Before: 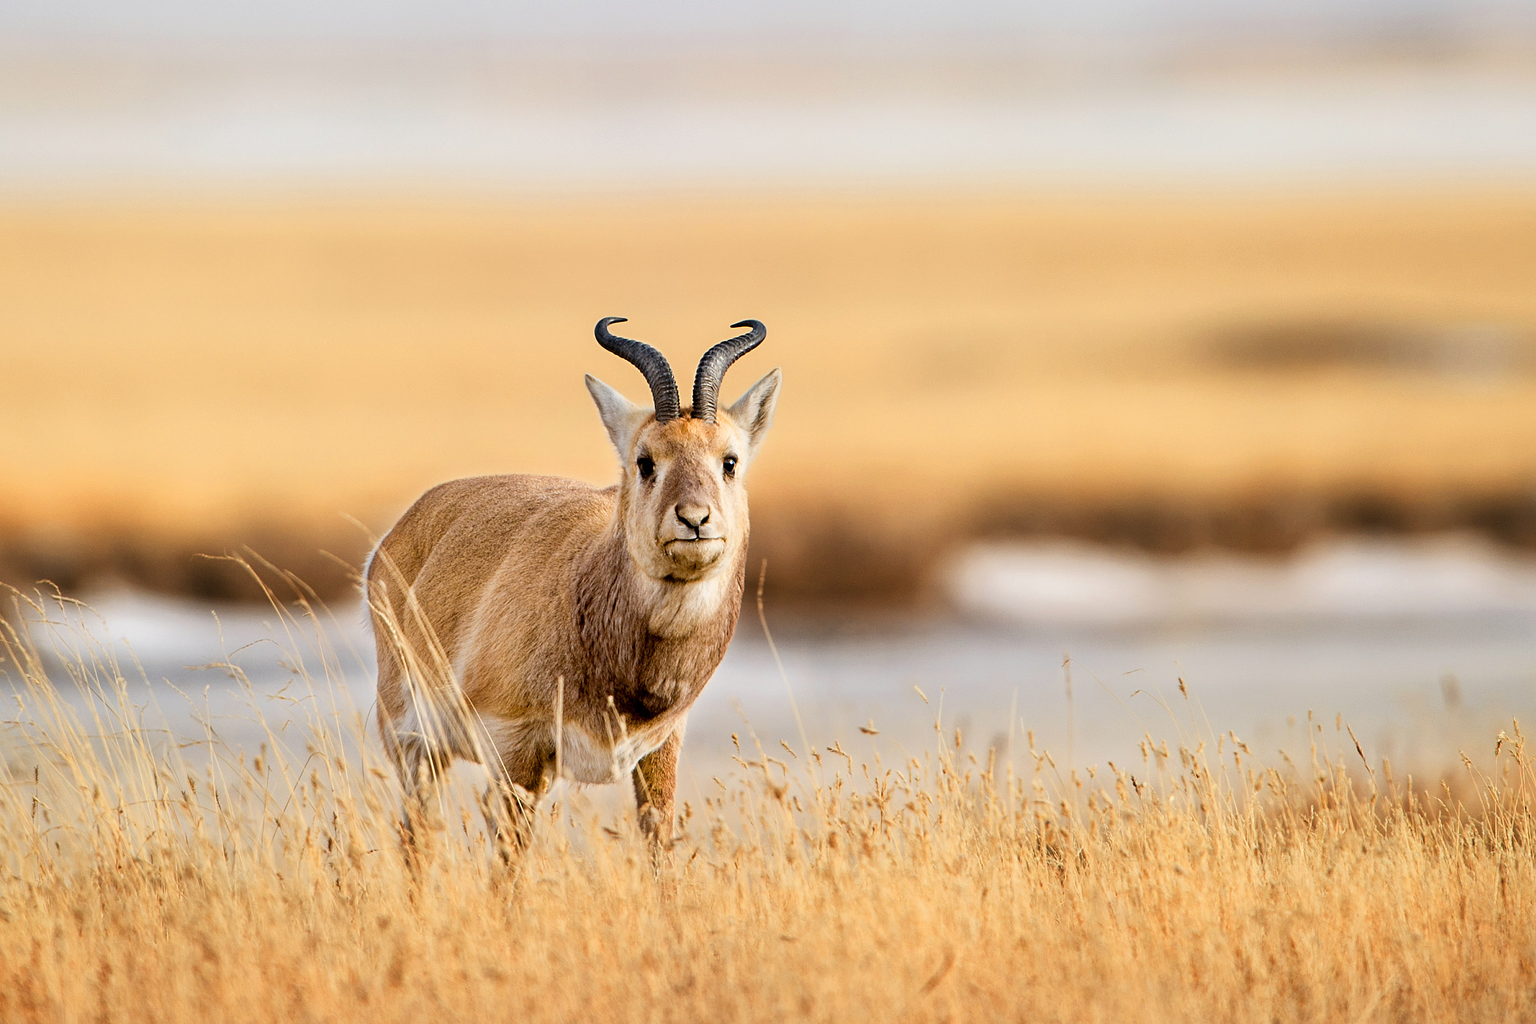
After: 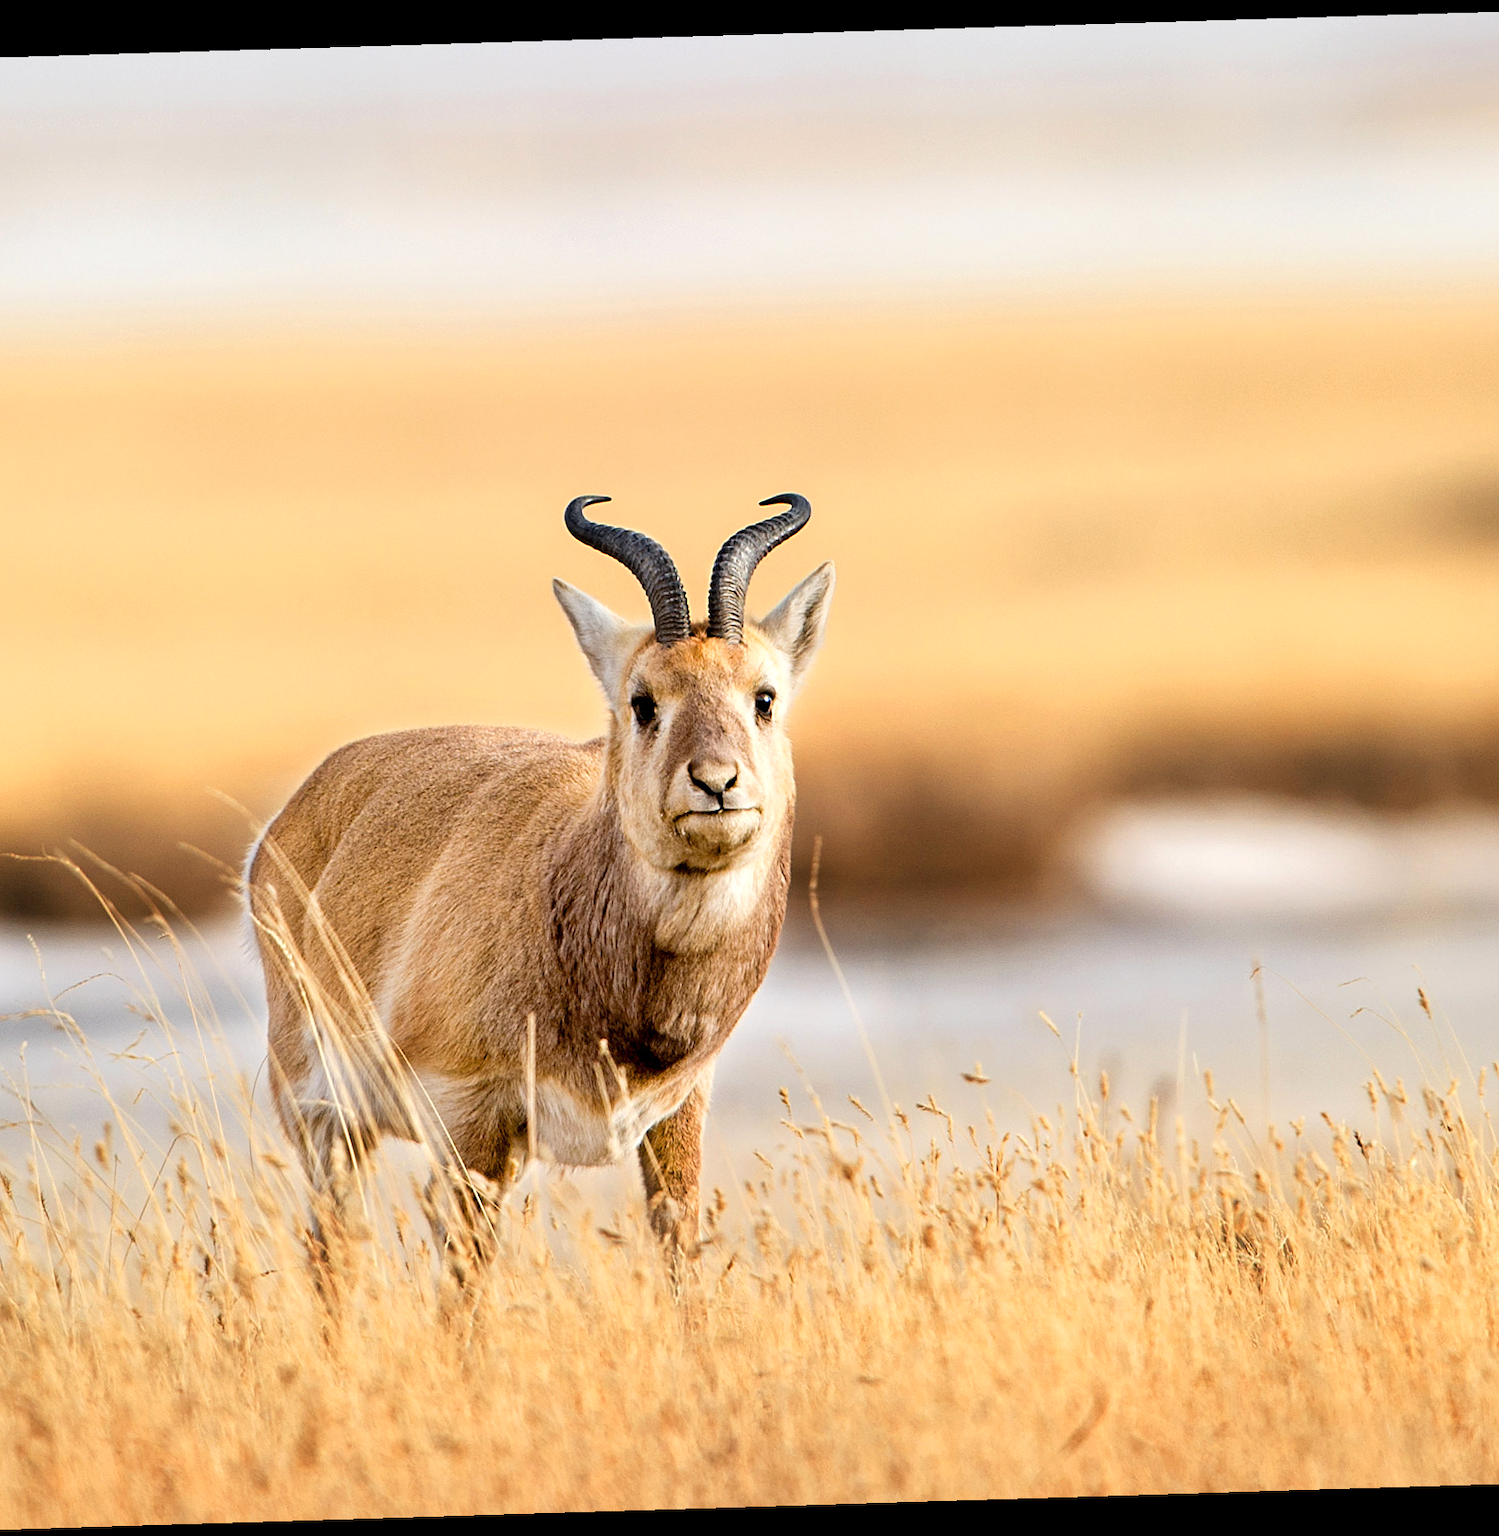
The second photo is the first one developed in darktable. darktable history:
crop and rotate: left 13.537%, right 19.796%
exposure: exposure 0.236 EV, compensate highlight preservation false
rotate and perspective: rotation -1.75°, automatic cropping off
